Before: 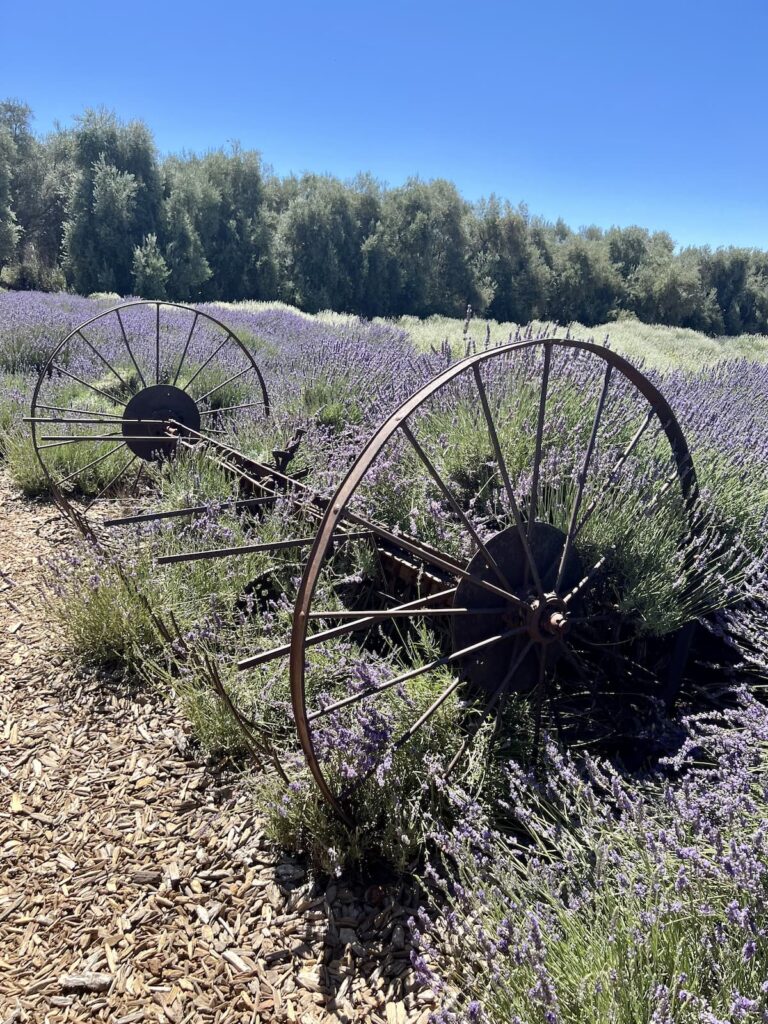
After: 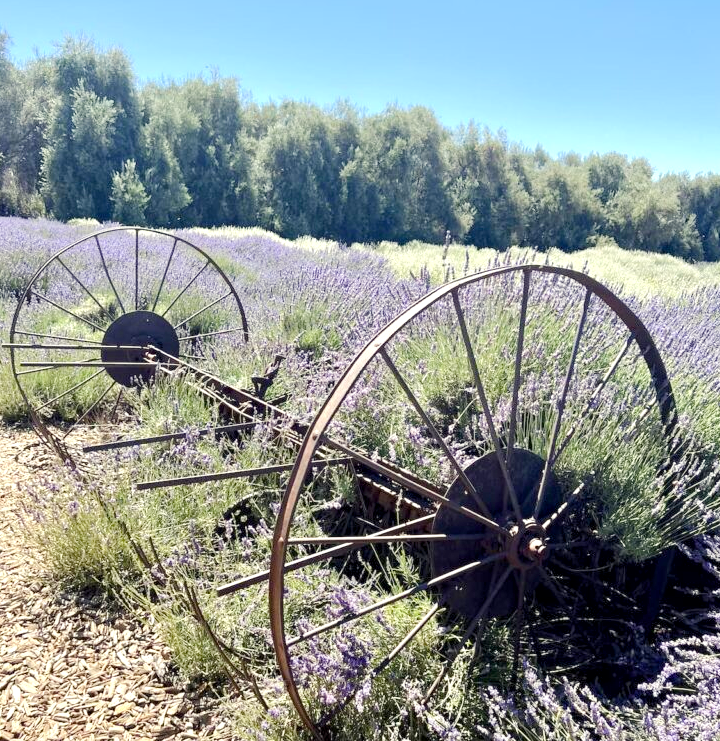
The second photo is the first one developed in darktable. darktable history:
base curve: curves: ch0 [(0, 0) (0.158, 0.273) (0.879, 0.895) (1, 1)]
crop: left 2.827%, top 7.321%, right 3.285%, bottom 20.223%
exposure: black level correction 0.001, exposure 0.5 EV, compensate highlight preservation false
color balance rgb: highlights gain › luminance 6.239%, highlights gain › chroma 2.553%, highlights gain › hue 89.8°, perceptual saturation grading › global saturation 0.084%, perceptual saturation grading › highlights -15.041%, perceptual saturation grading › shadows 24.02%
